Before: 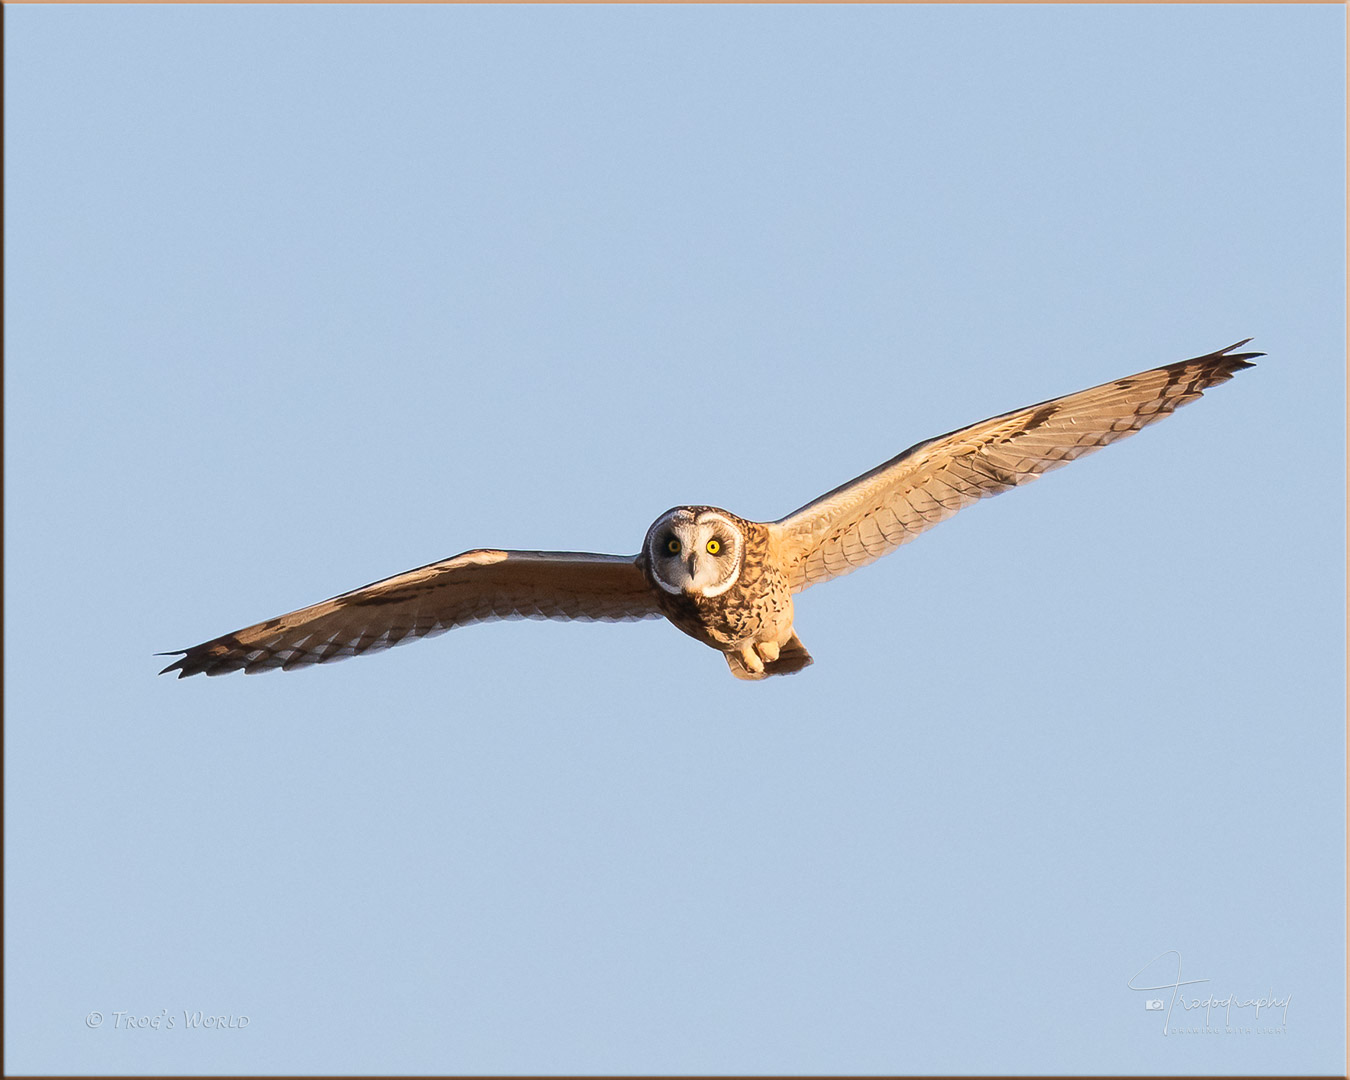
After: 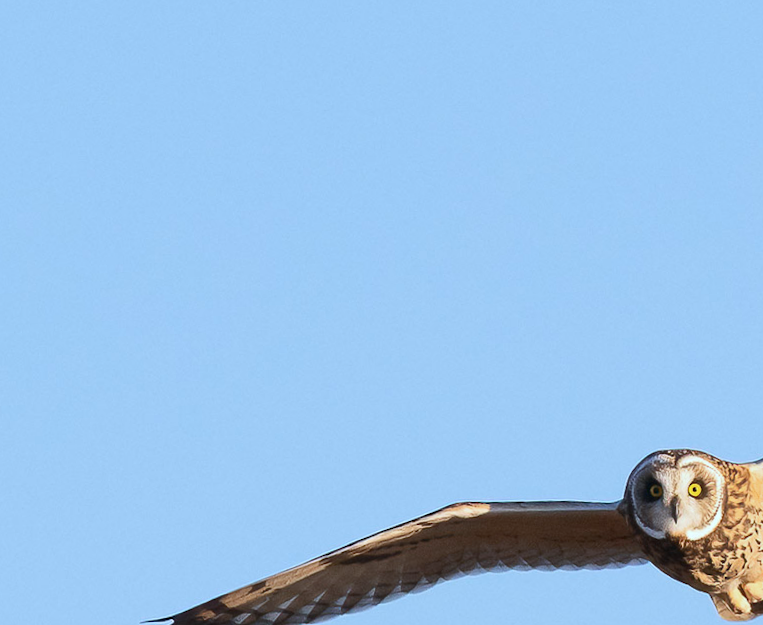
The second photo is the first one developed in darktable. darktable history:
crop and rotate: left 3.047%, top 7.509%, right 42.236%, bottom 37.598%
color calibration: illuminant F (fluorescent), F source F9 (Cool White Deluxe 4150 K) – high CRI, x 0.374, y 0.373, temperature 4158.34 K
rotate and perspective: rotation -2.56°, automatic cropping off
